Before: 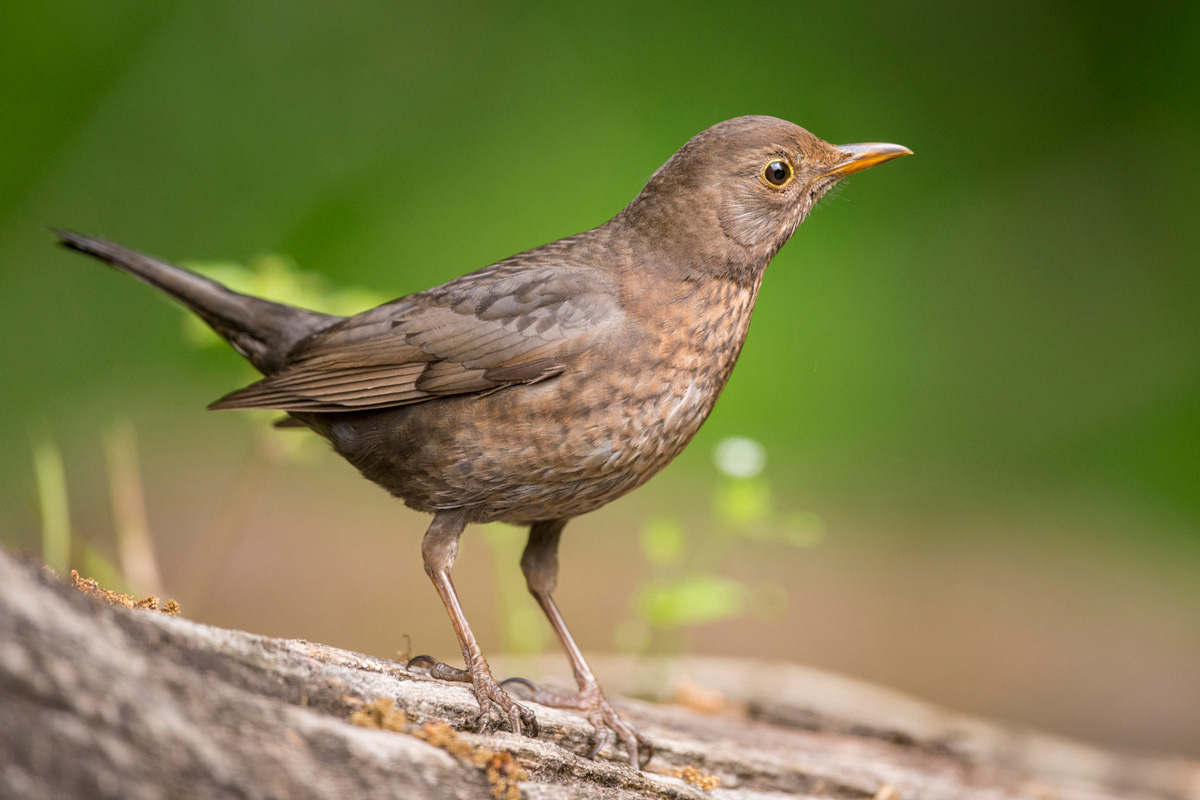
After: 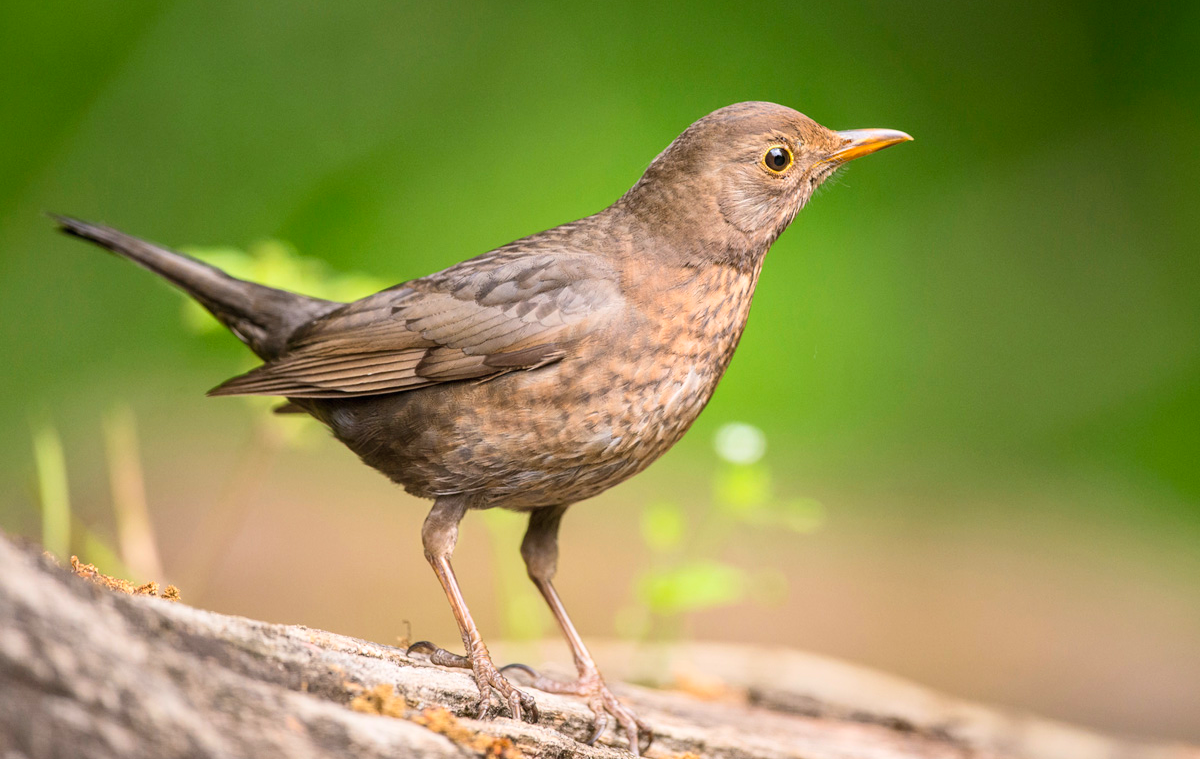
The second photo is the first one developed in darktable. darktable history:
contrast brightness saturation: contrast 0.197, brightness 0.163, saturation 0.221
crop and rotate: top 1.897%, bottom 3.209%
